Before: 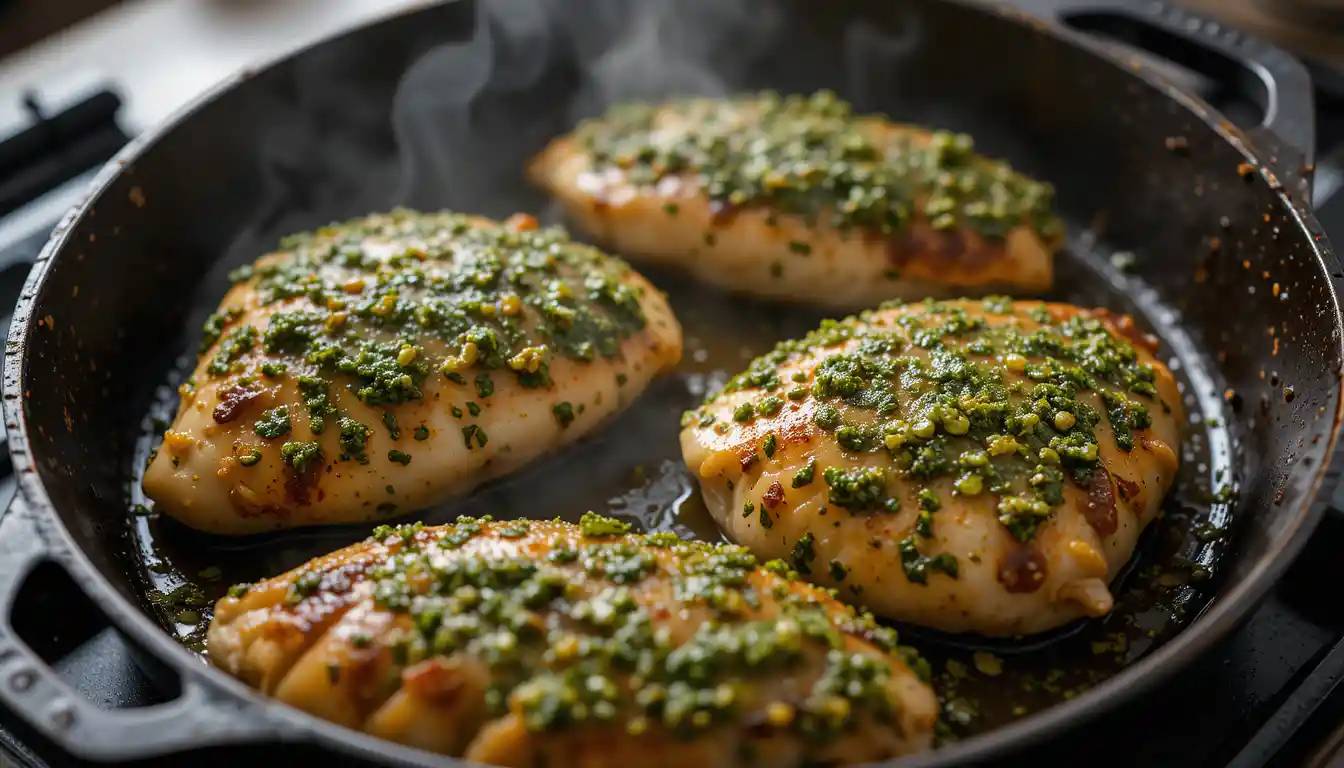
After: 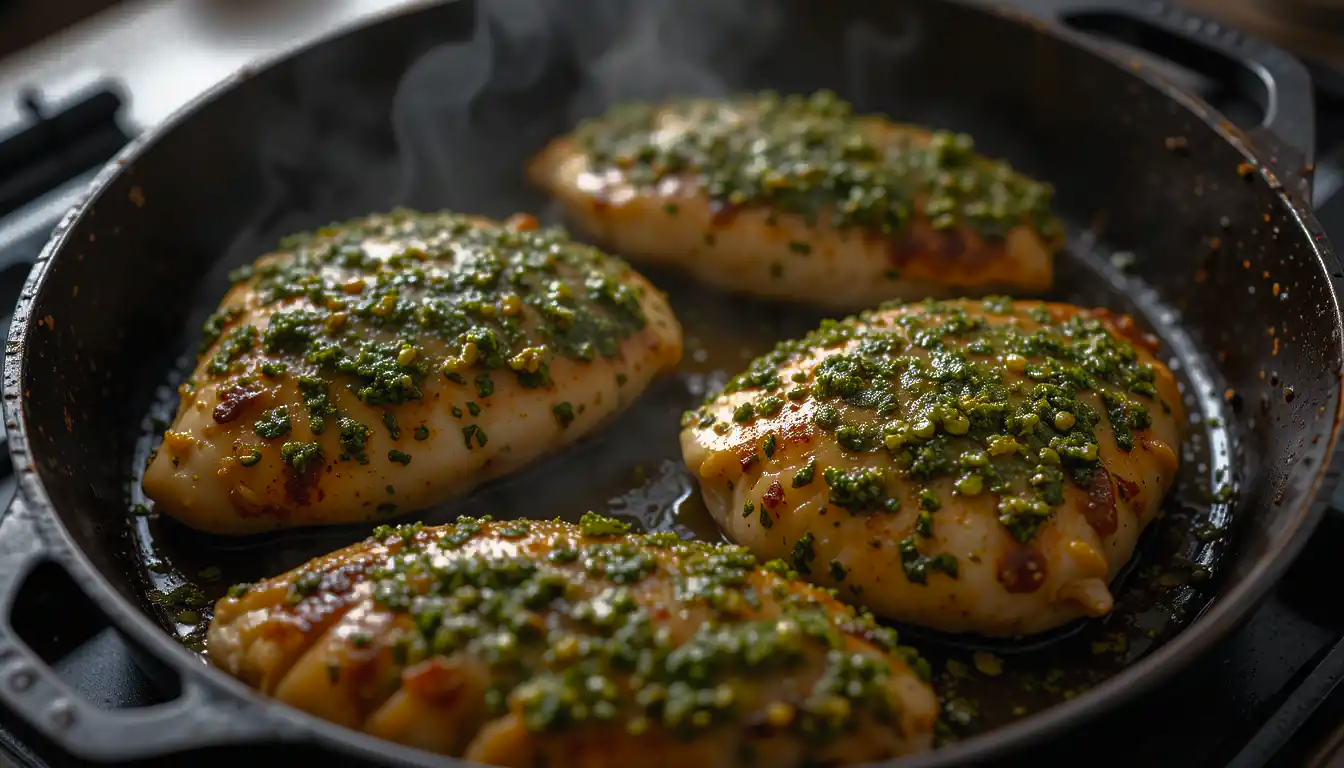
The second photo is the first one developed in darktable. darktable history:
base curve: curves: ch0 [(0, 0) (0.564, 0.291) (0.802, 0.731) (1, 1)]
contrast brightness saturation: contrast 0.2, brightness 0.16, saturation 0.22
